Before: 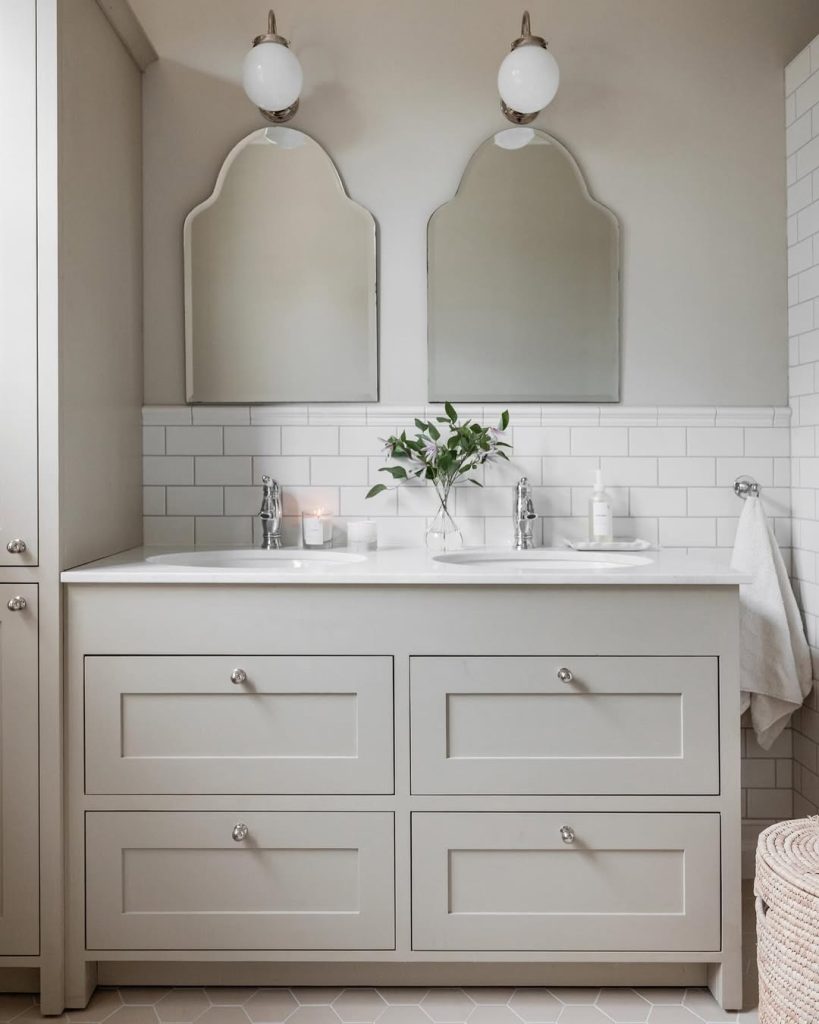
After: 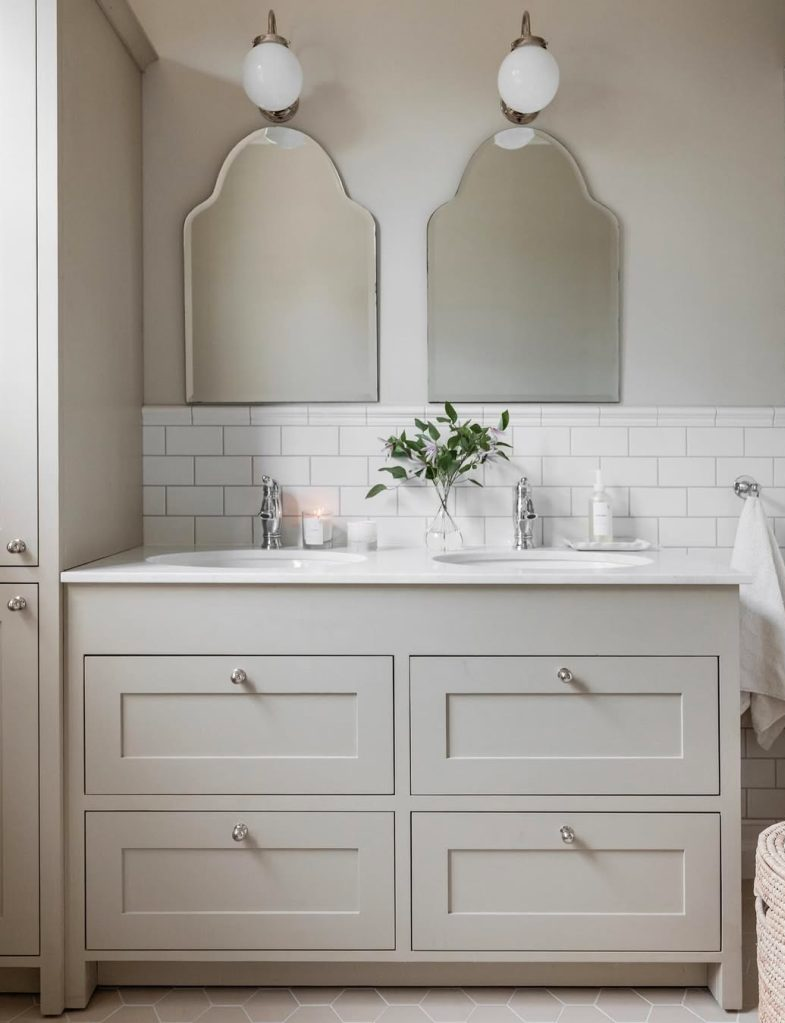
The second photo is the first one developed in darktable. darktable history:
velvia: strength 9.25%
crop: right 4.126%, bottom 0.031%
